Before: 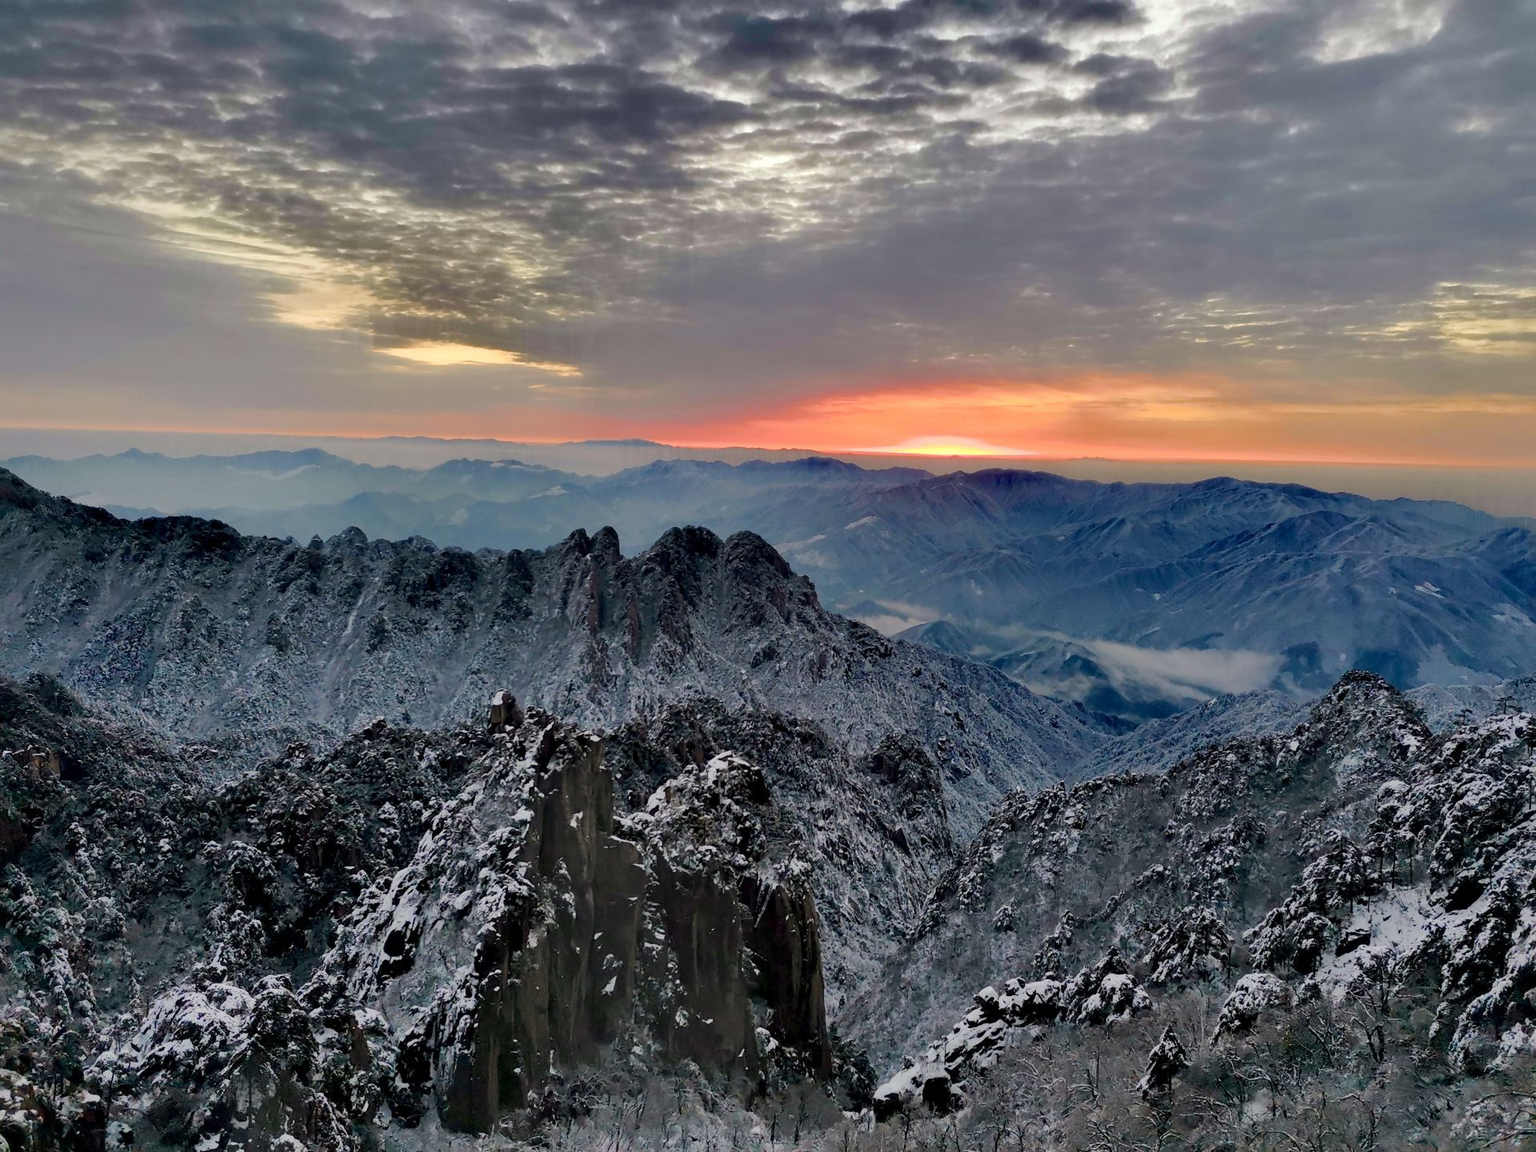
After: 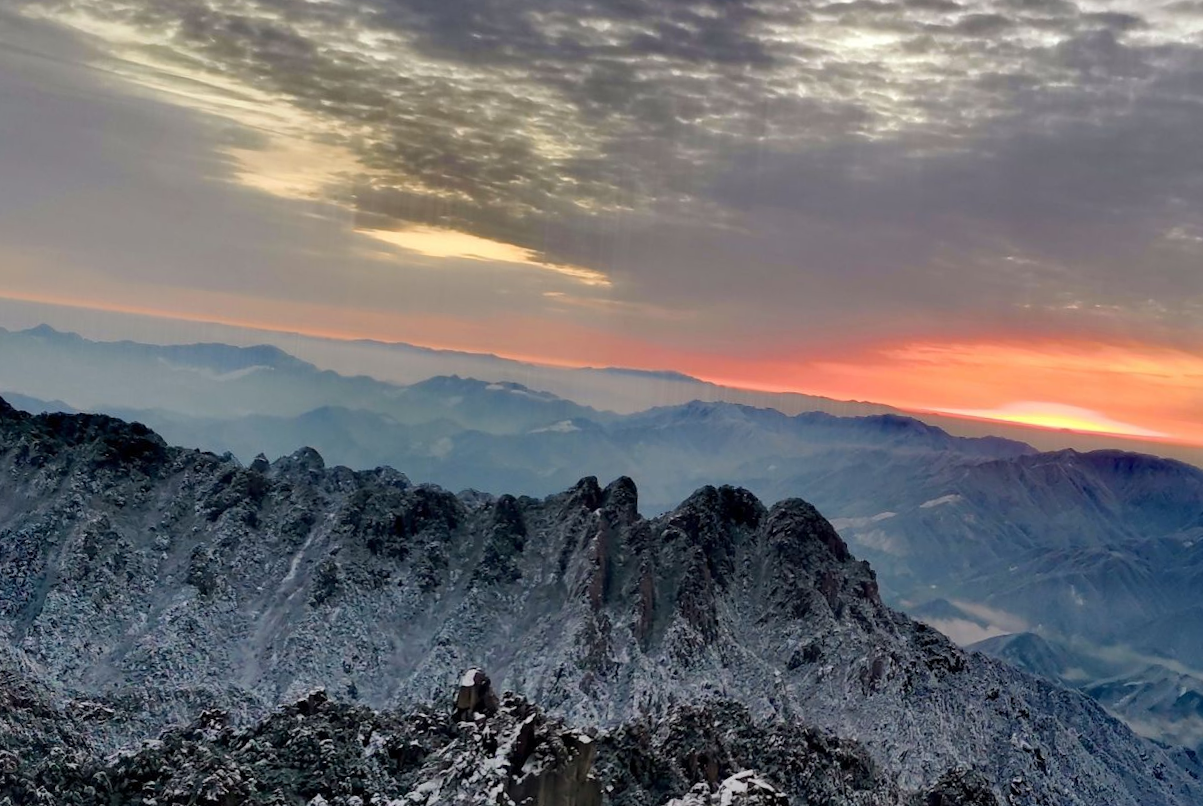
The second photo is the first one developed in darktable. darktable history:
crop and rotate: angle -5.33°, left 2.265%, top 6.745%, right 27.577%, bottom 30.539%
